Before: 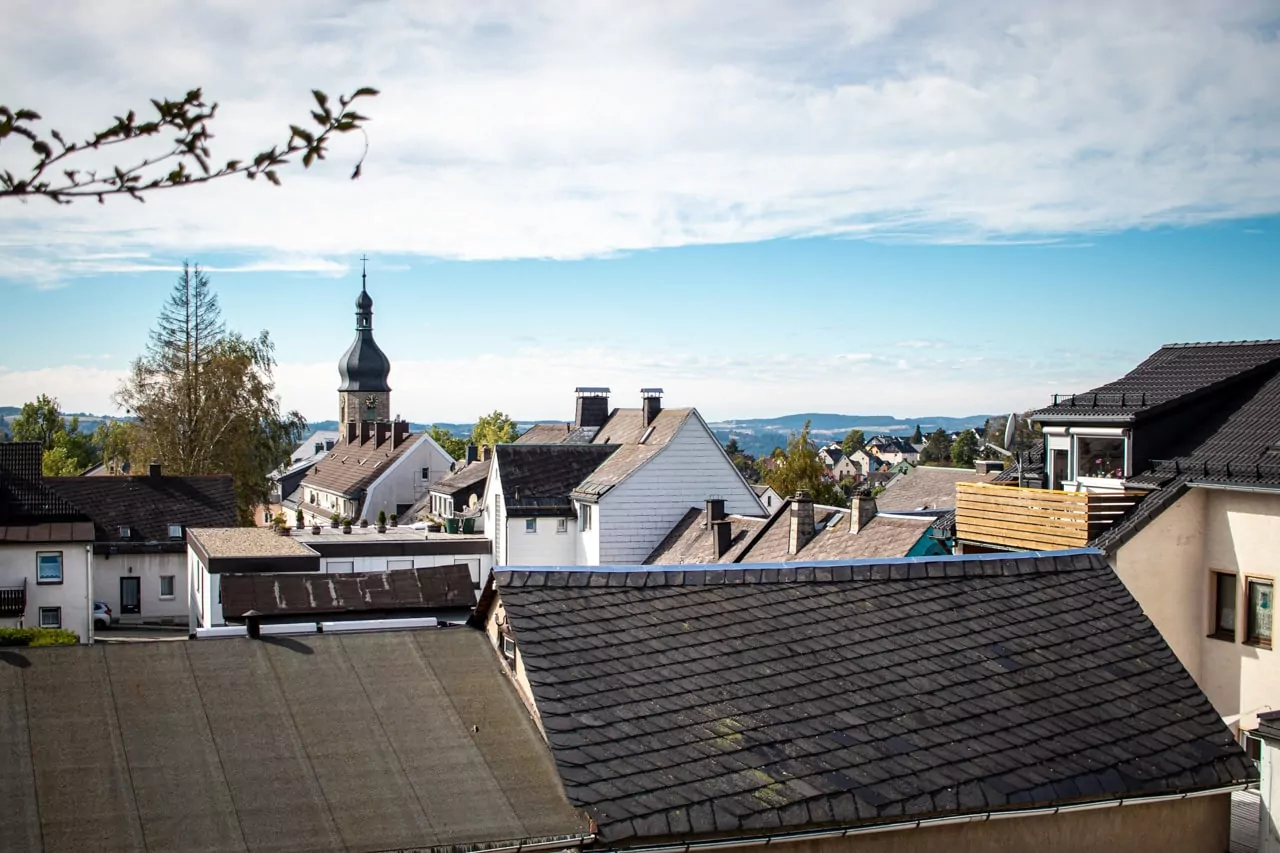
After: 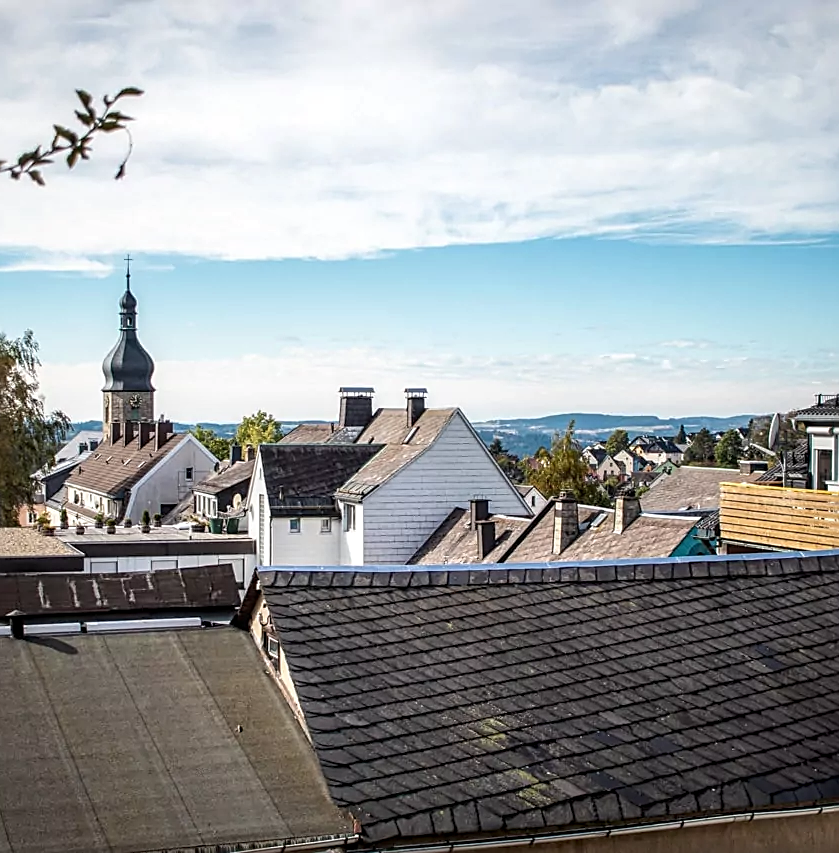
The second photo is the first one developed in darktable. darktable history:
sharpen: on, module defaults
crop and rotate: left 18.485%, right 15.949%
local contrast: on, module defaults
